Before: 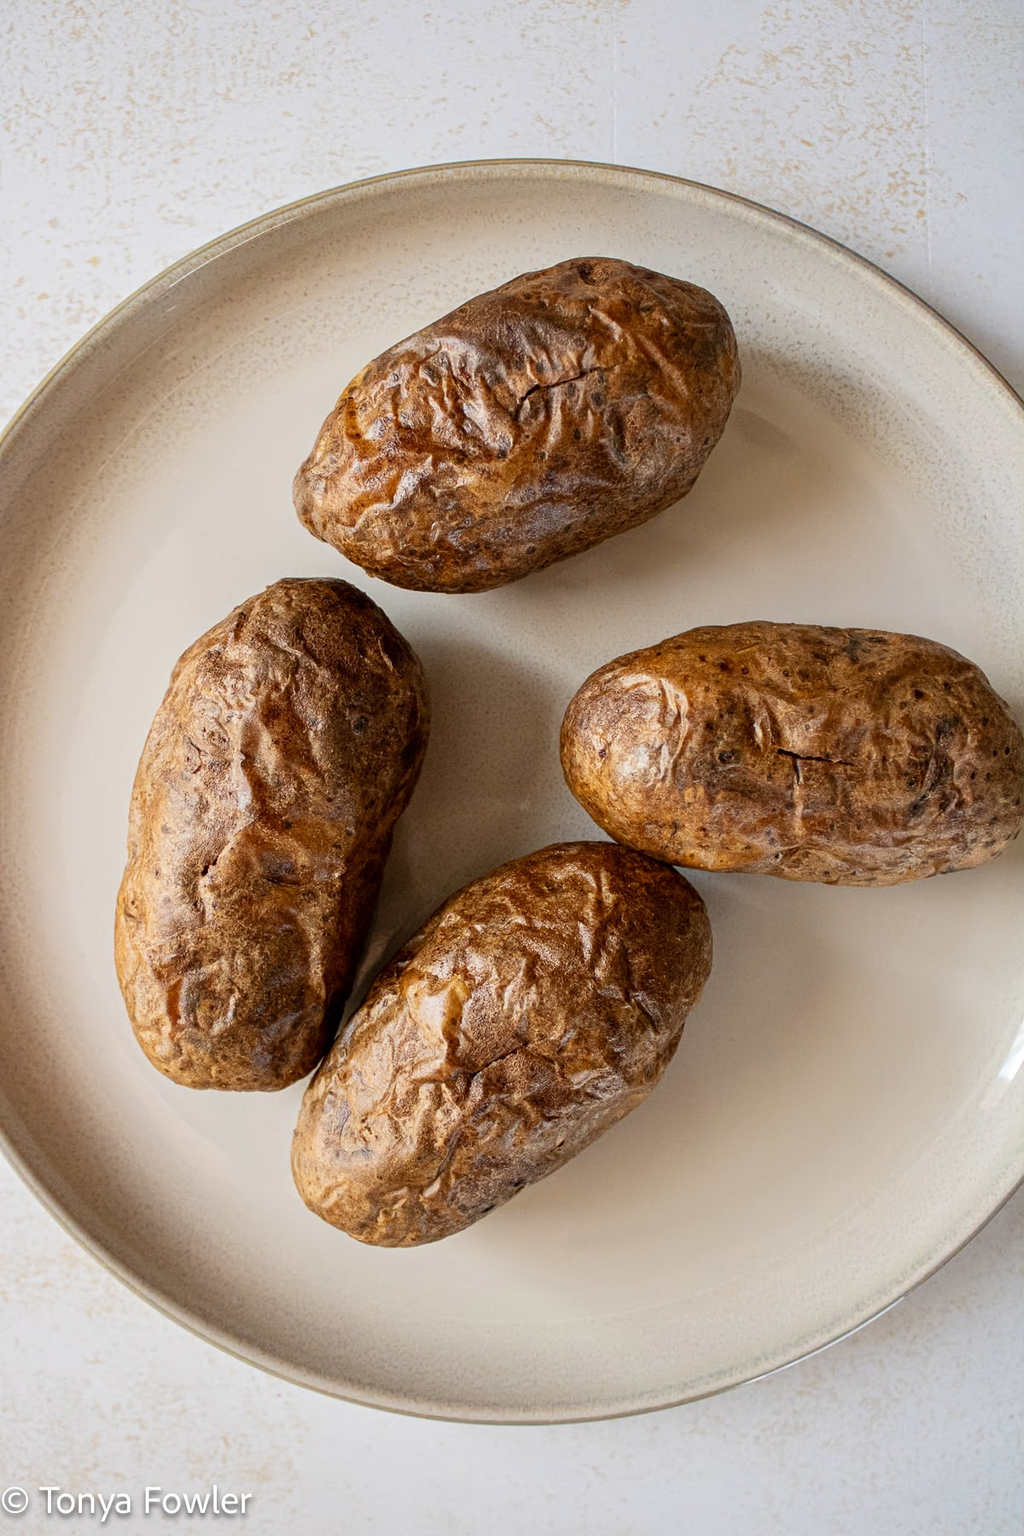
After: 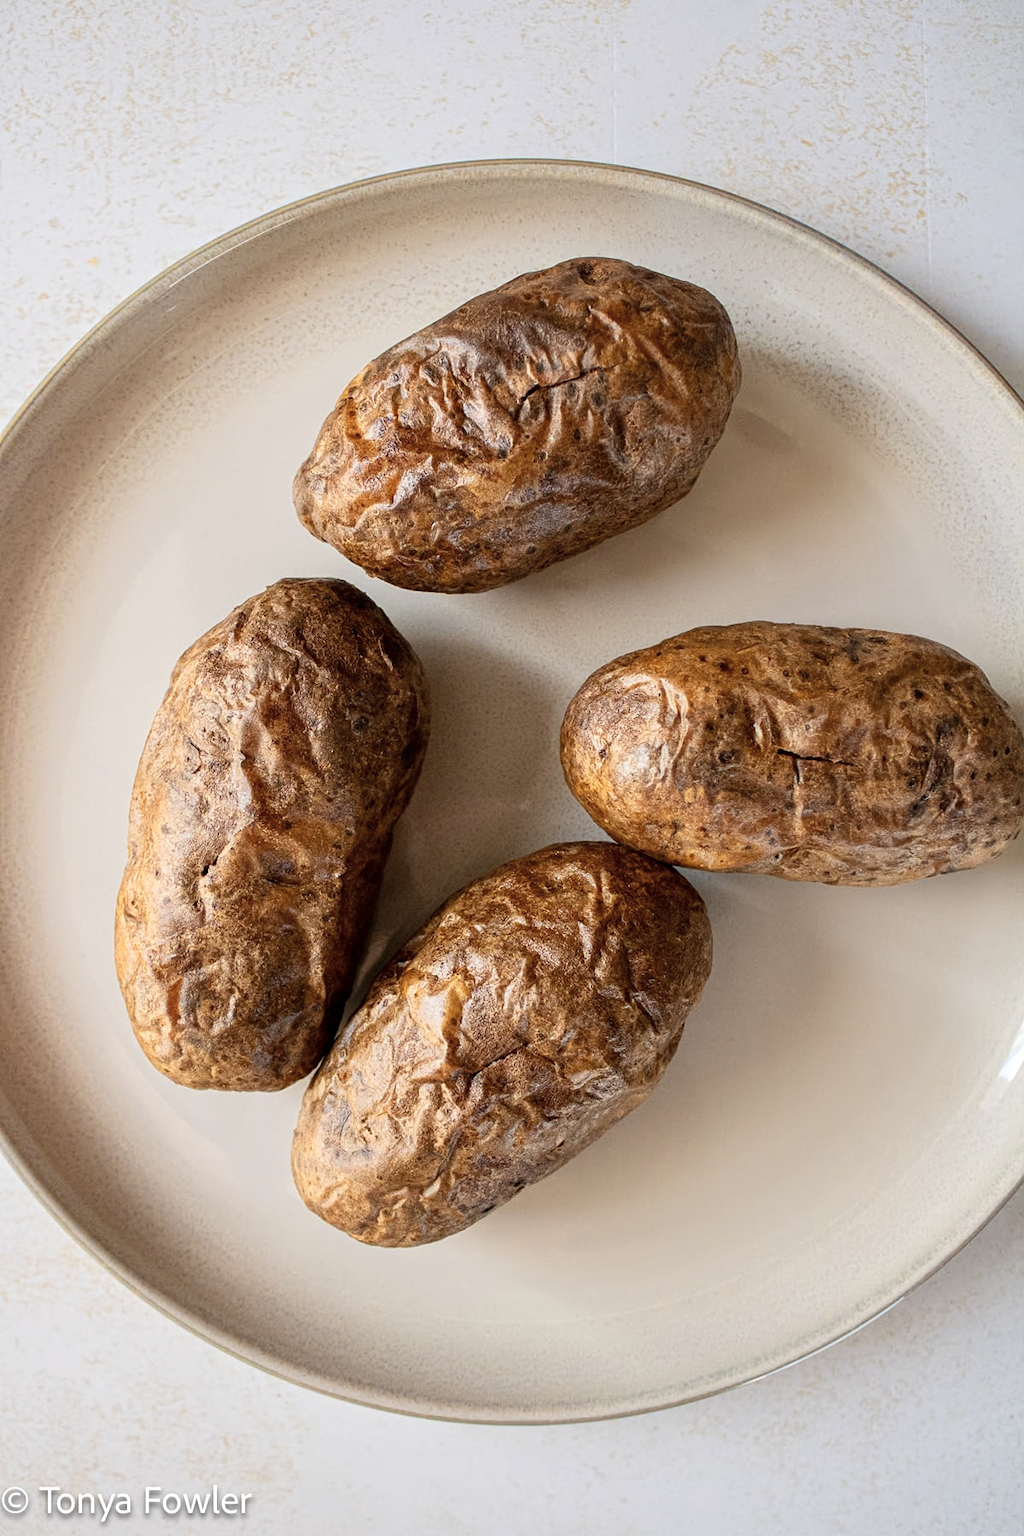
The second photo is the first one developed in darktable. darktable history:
color zones: curves: ch0 [(0, 0.558) (0.143, 0.559) (0.286, 0.529) (0.429, 0.505) (0.571, 0.5) (0.714, 0.5) (0.857, 0.5) (1, 0.558)]; ch1 [(0, 0.469) (0.01, 0.469) (0.12, 0.446) (0.248, 0.469) (0.5, 0.5) (0.748, 0.5) (0.99, 0.469) (1, 0.469)]
shadows and highlights: shadows -8.82, white point adjustment 1.57, highlights 11.07
